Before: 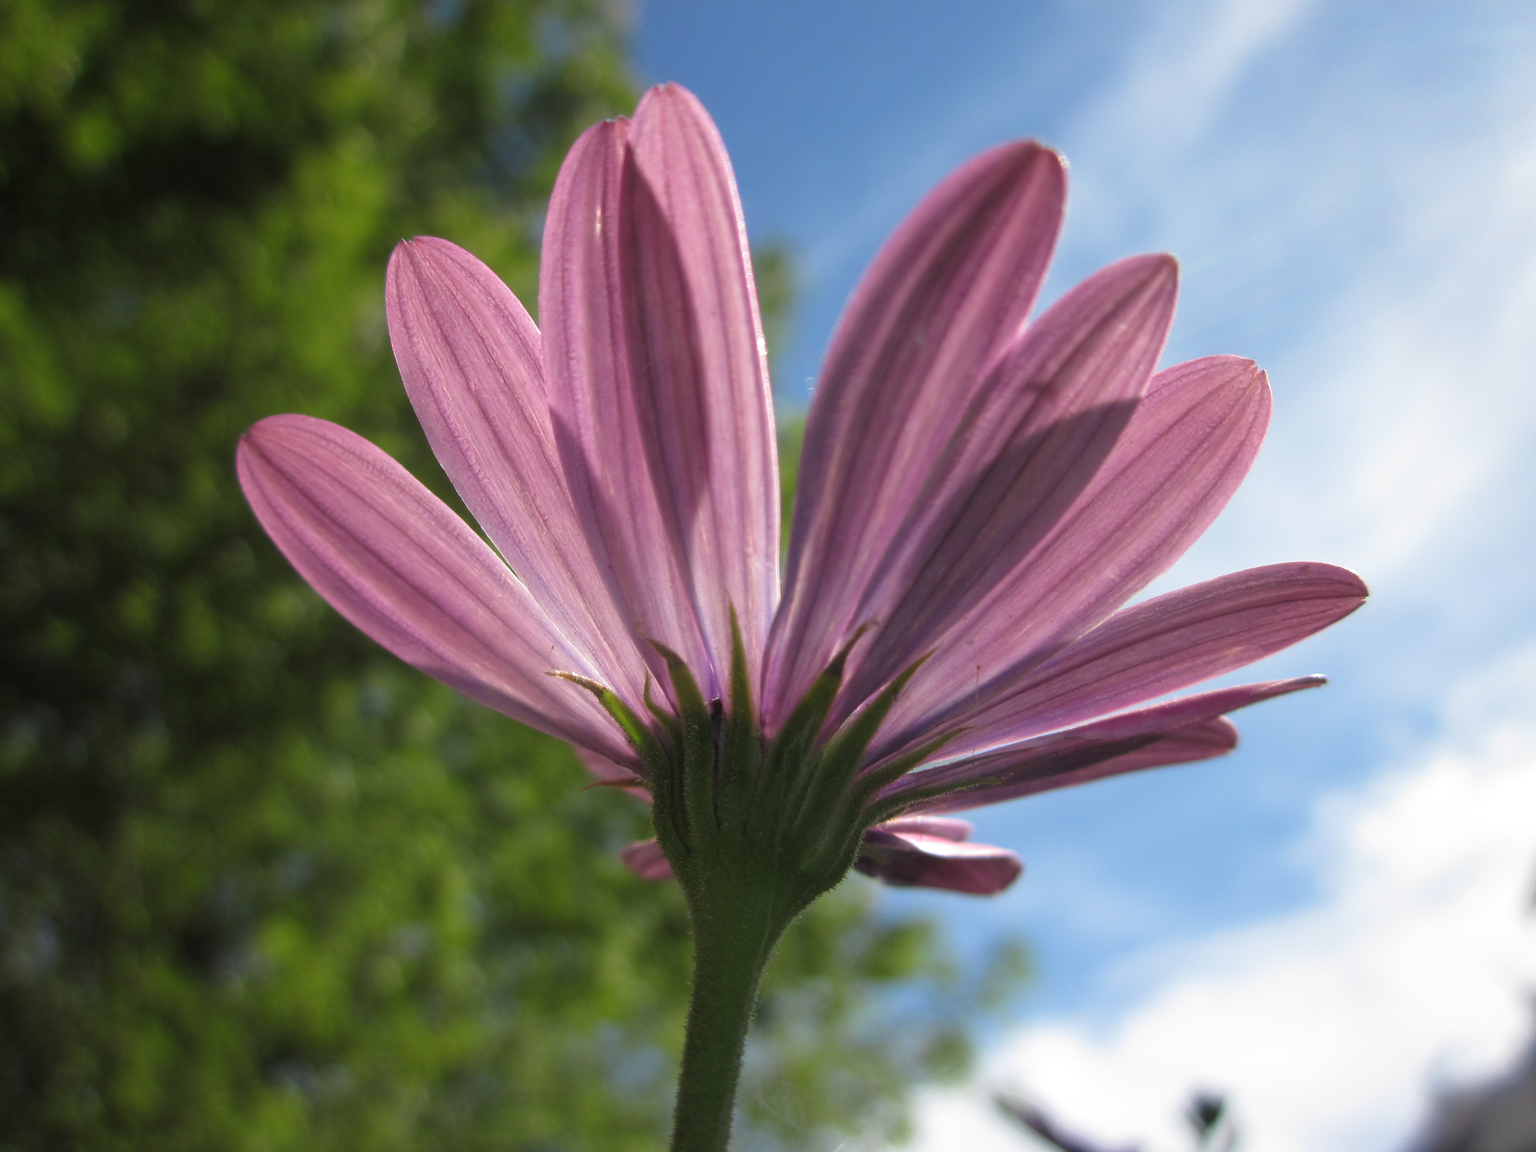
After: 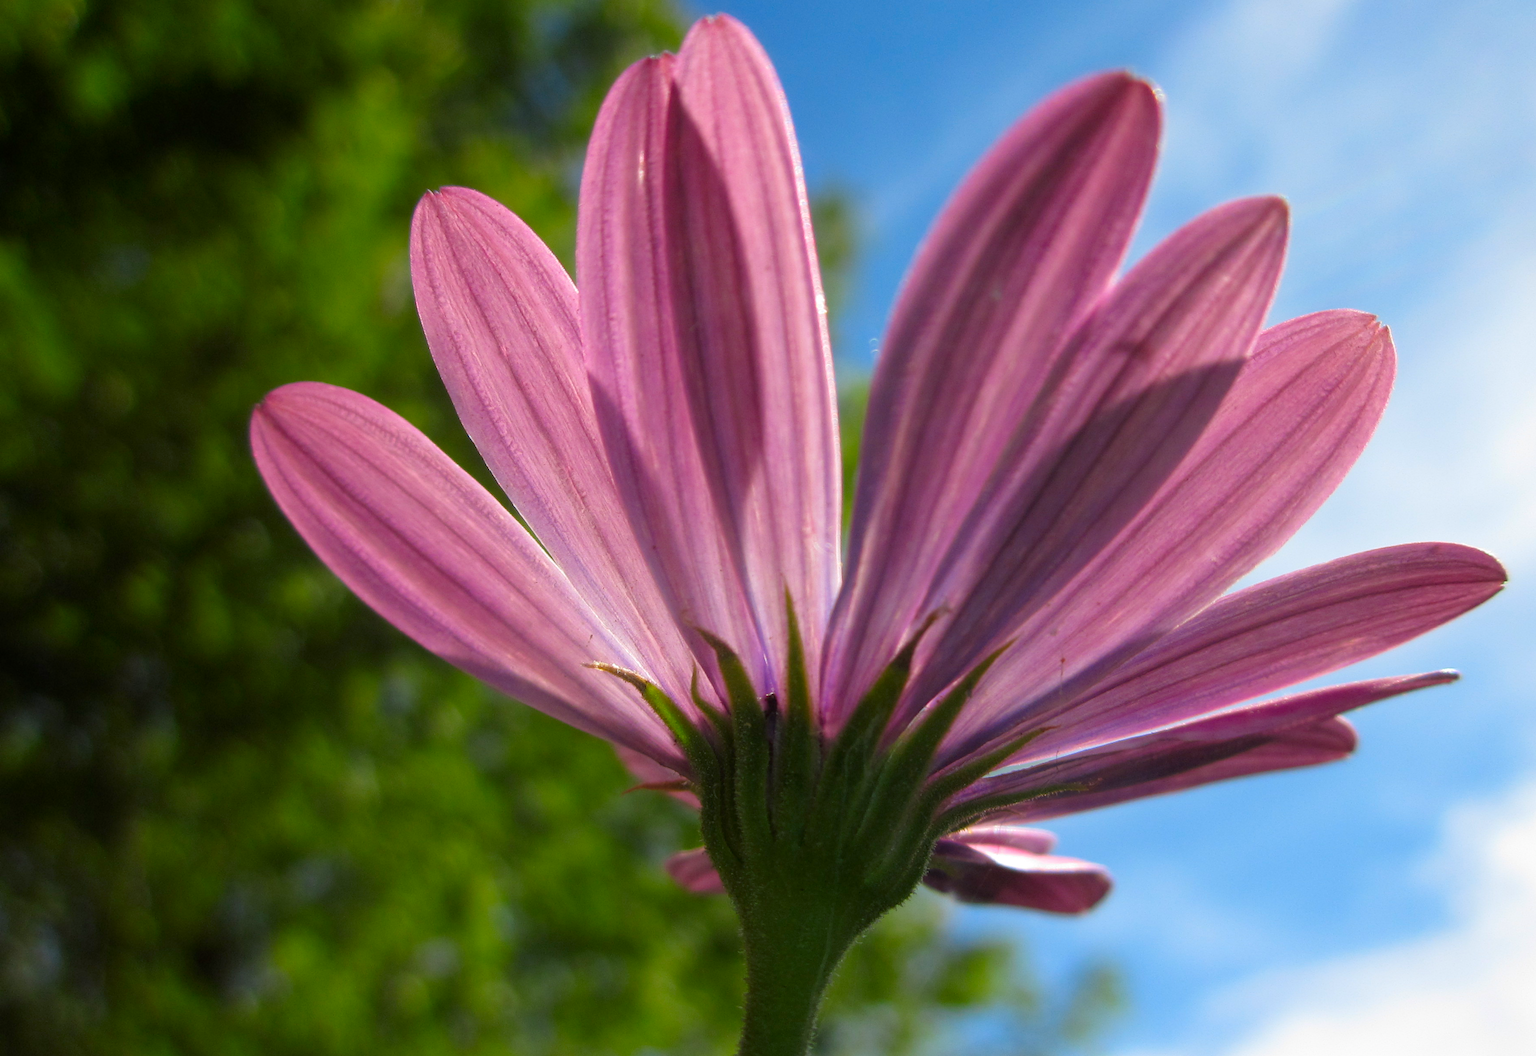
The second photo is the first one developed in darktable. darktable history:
rotate and perspective: lens shift (horizontal) -0.055, automatic cropping off
crop: top 7.49%, right 9.717%, bottom 11.943%
contrast brightness saturation: brightness -0.02, saturation 0.35
